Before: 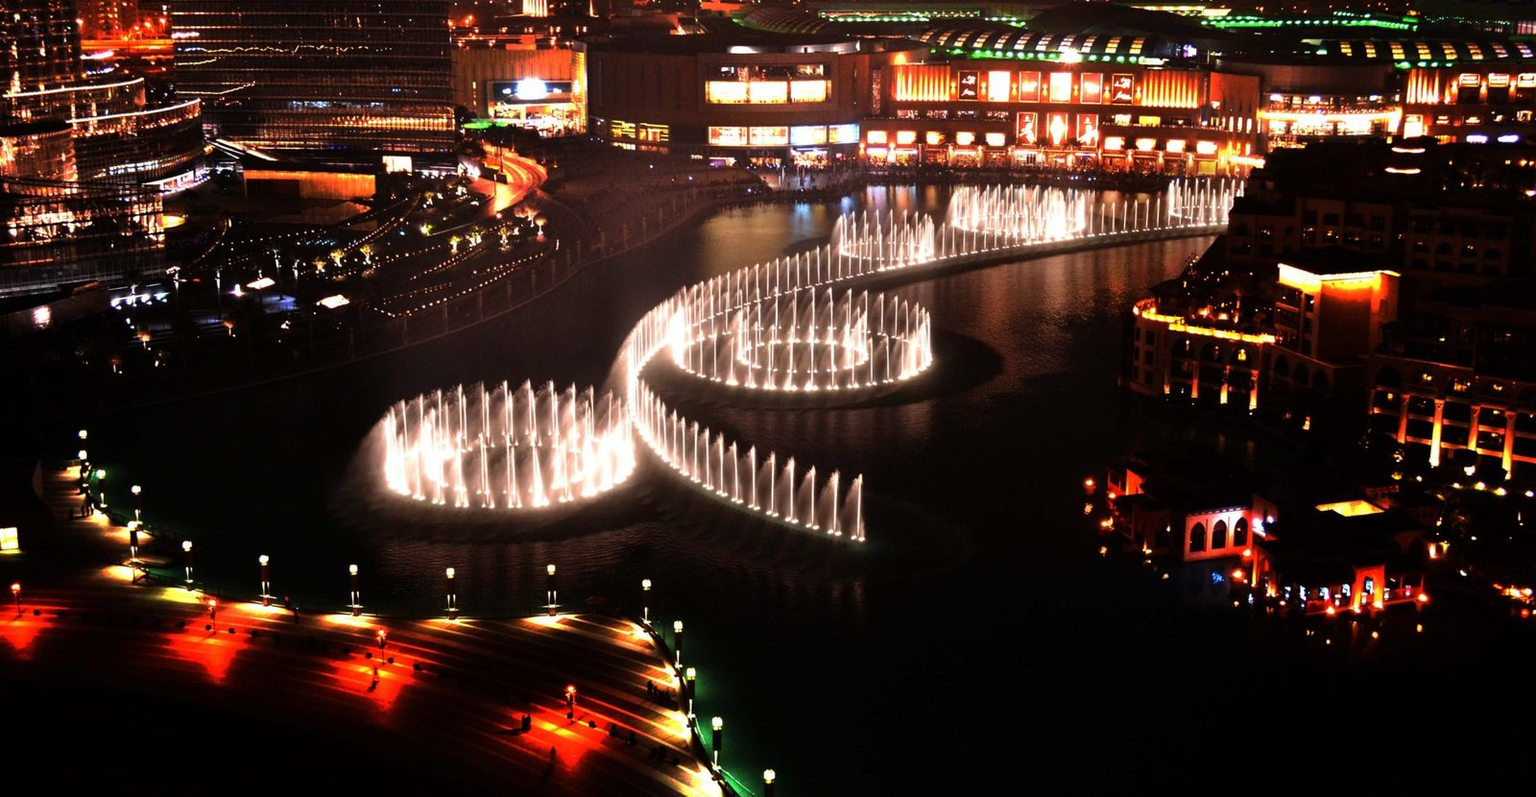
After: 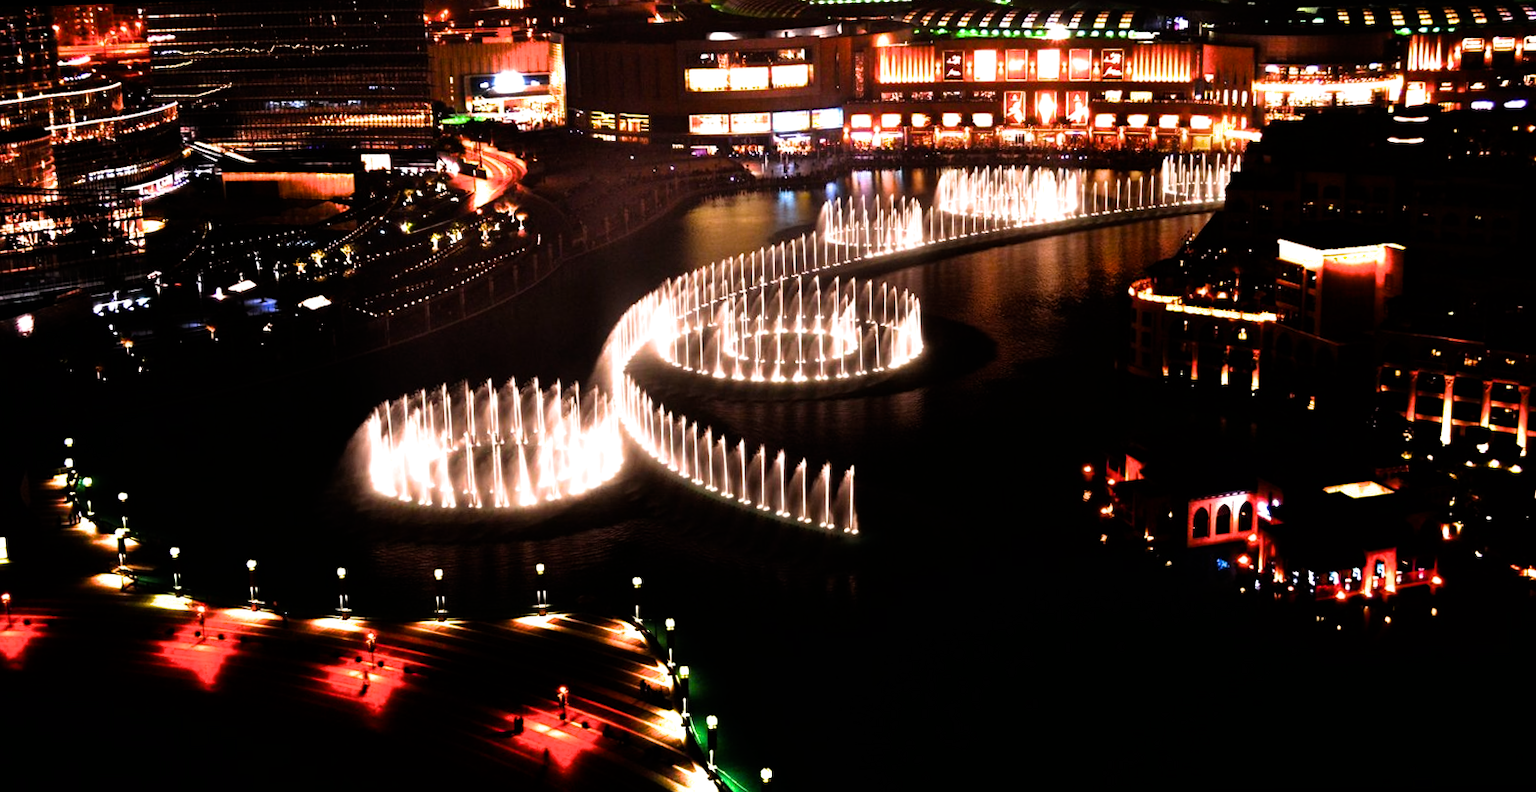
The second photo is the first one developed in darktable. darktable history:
filmic rgb: white relative exposure 2.2 EV, hardness 6.97
color balance rgb: perceptual saturation grading › global saturation 25%, global vibrance 20%
rotate and perspective: rotation -1.32°, lens shift (horizontal) -0.031, crop left 0.015, crop right 0.985, crop top 0.047, crop bottom 0.982
